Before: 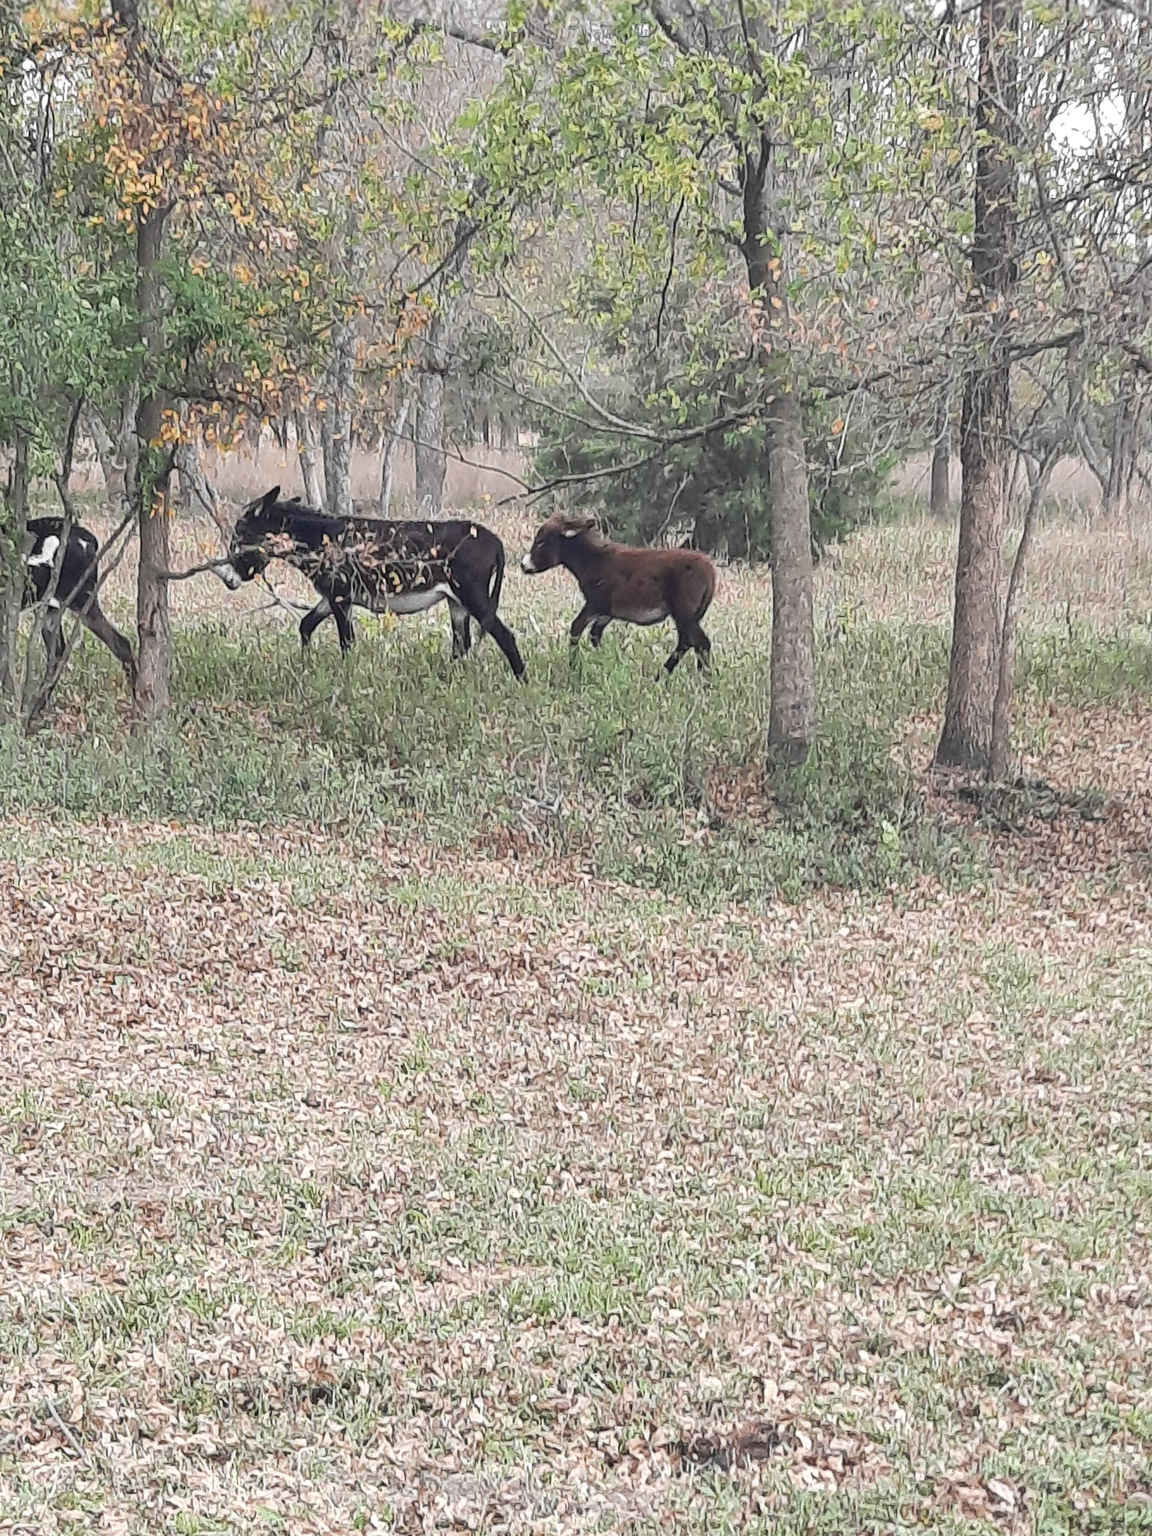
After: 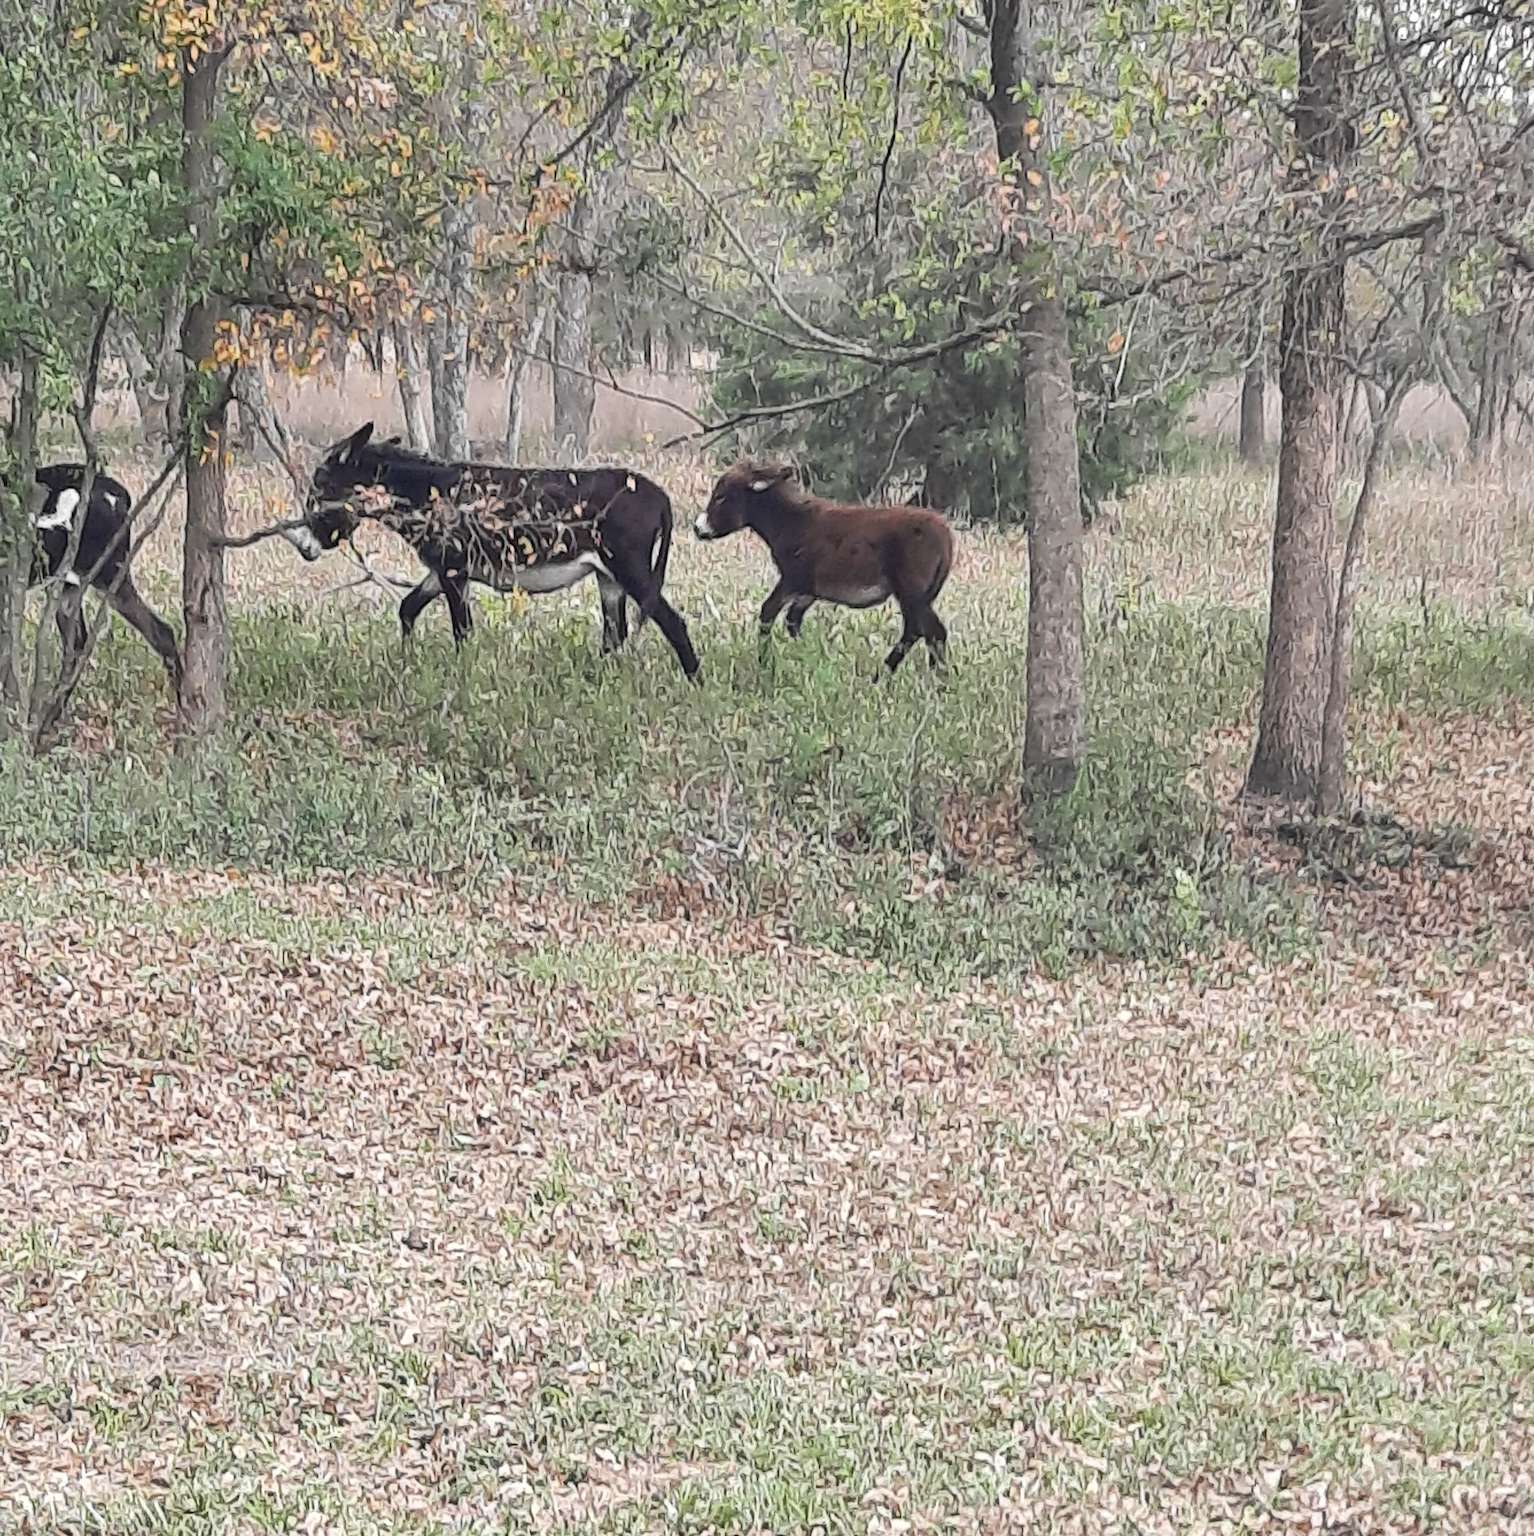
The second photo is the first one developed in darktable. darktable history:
crop: top 11.016%, bottom 13.894%
